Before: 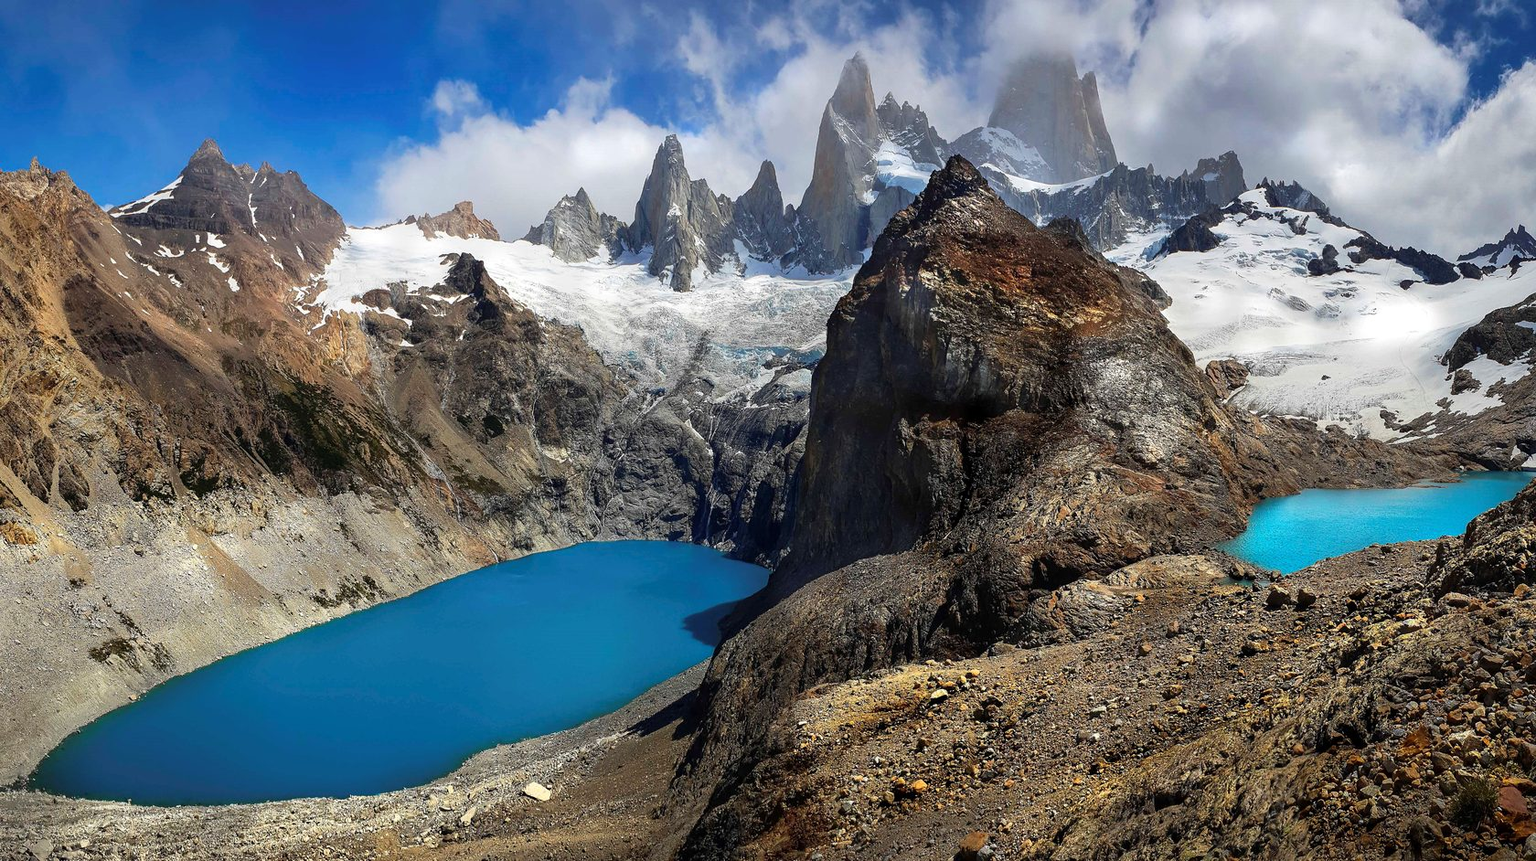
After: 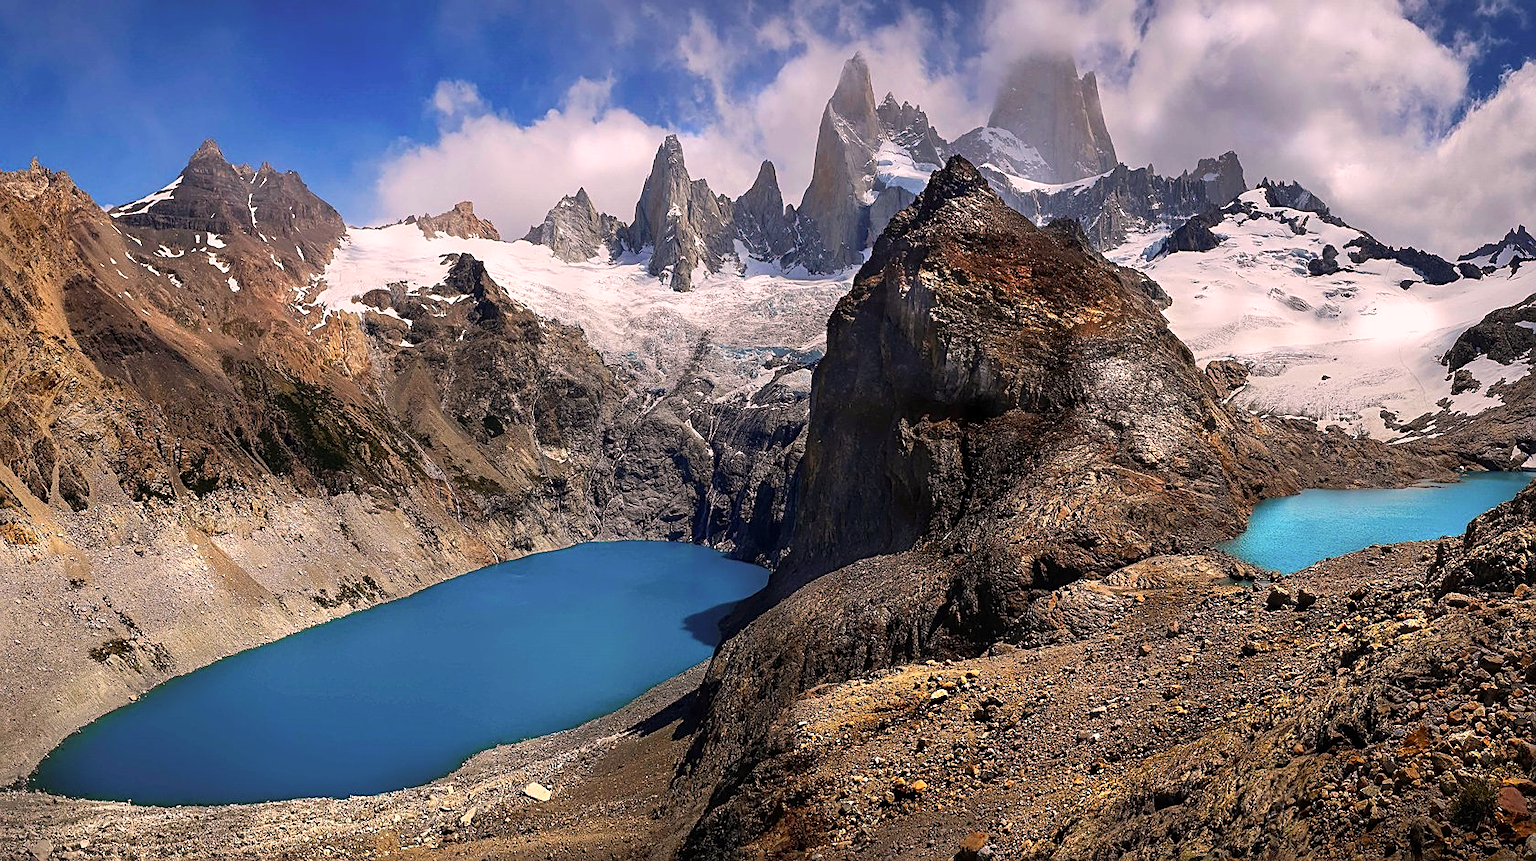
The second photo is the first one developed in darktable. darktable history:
color correction: highlights a* 12.57, highlights b* 5.53
sharpen: on, module defaults
